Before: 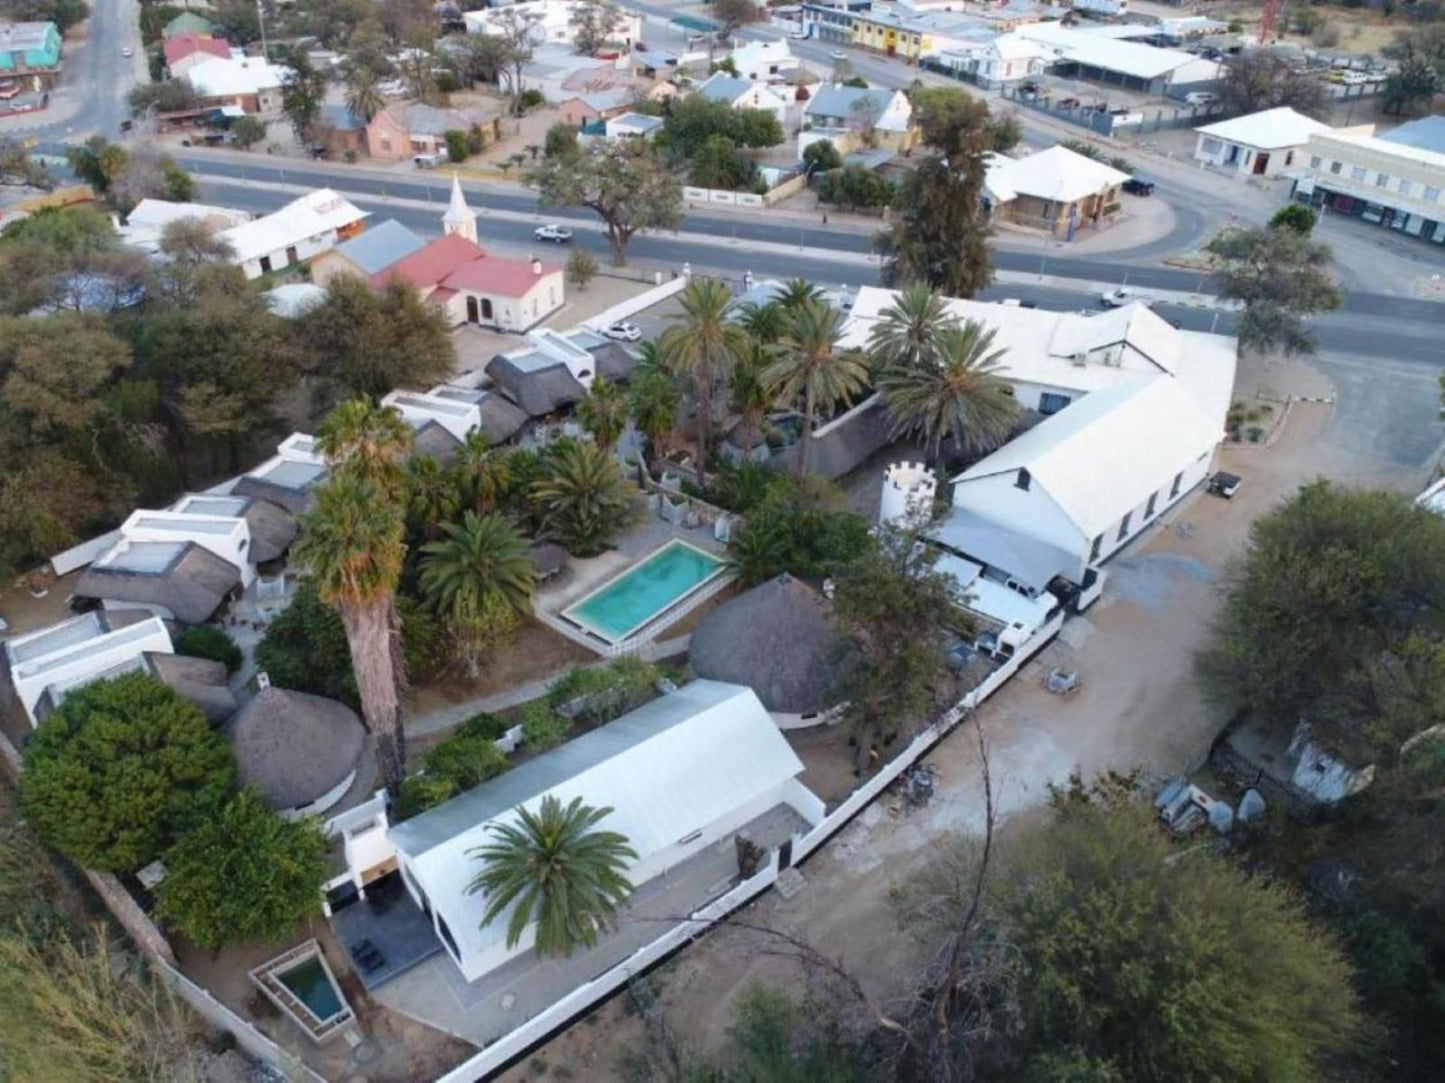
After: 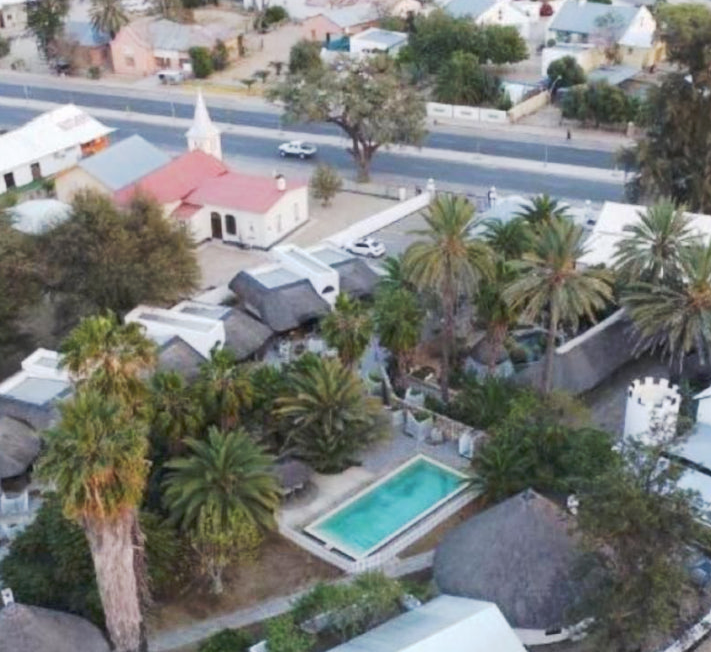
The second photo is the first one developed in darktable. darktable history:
crop: left 17.738%, top 7.79%, right 33.001%, bottom 31.924%
contrast brightness saturation: saturation -0.051
tone curve: curves: ch0 [(0, 0) (0.003, 0.026) (0.011, 0.03) (0.025, 0.047) (0.044, 0.082) (0.069, 0.119) (0.1, 0.157) (0.136, 0.19) (0.177, 0.231) (0.224, 0.27) (0.277, 0.318) (0.335, 0.383) (0.399, 0.456) (0.468, 0.532) (0.543, 0.618) (0.623, 0.71) (0.709, 0.786) (0.801, 0.851) (0.898, 0.908) (1, 1)], preserve colors none
